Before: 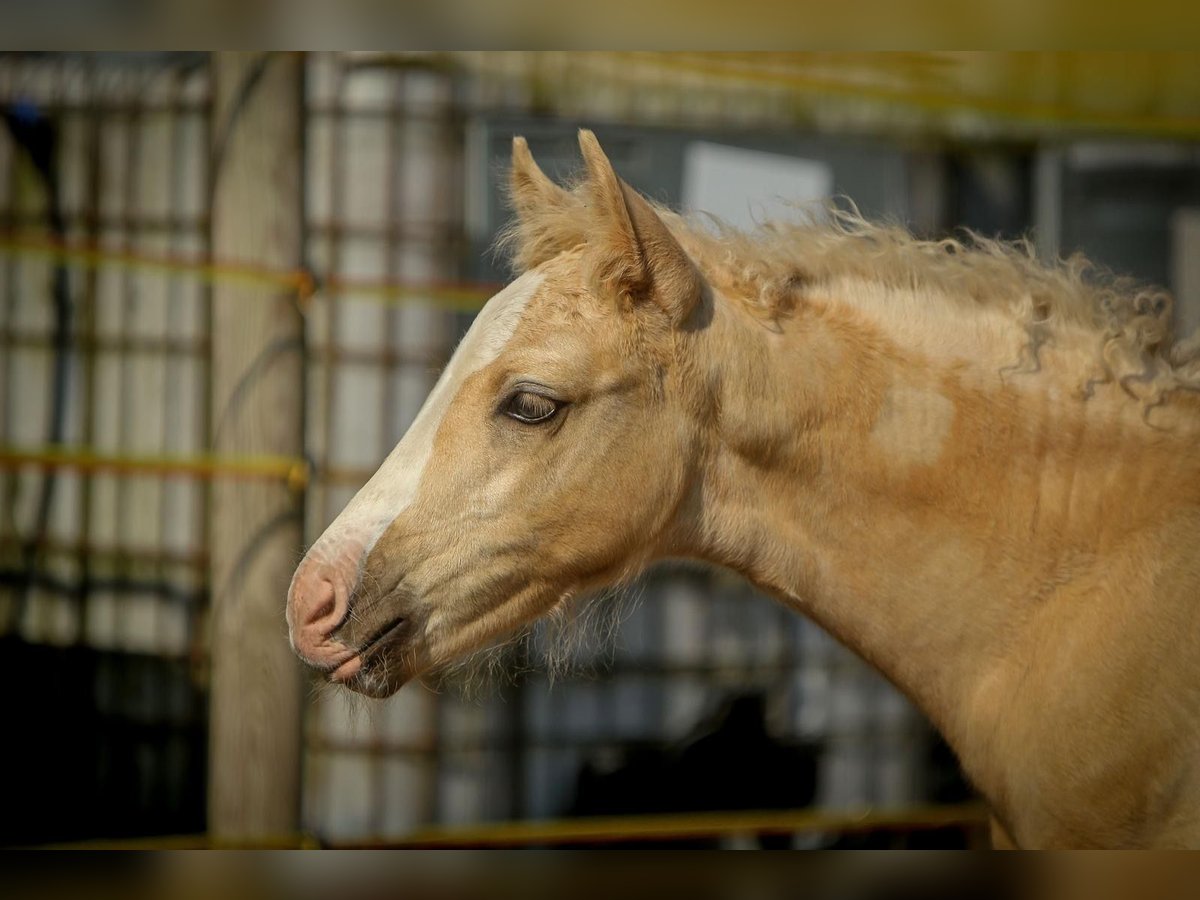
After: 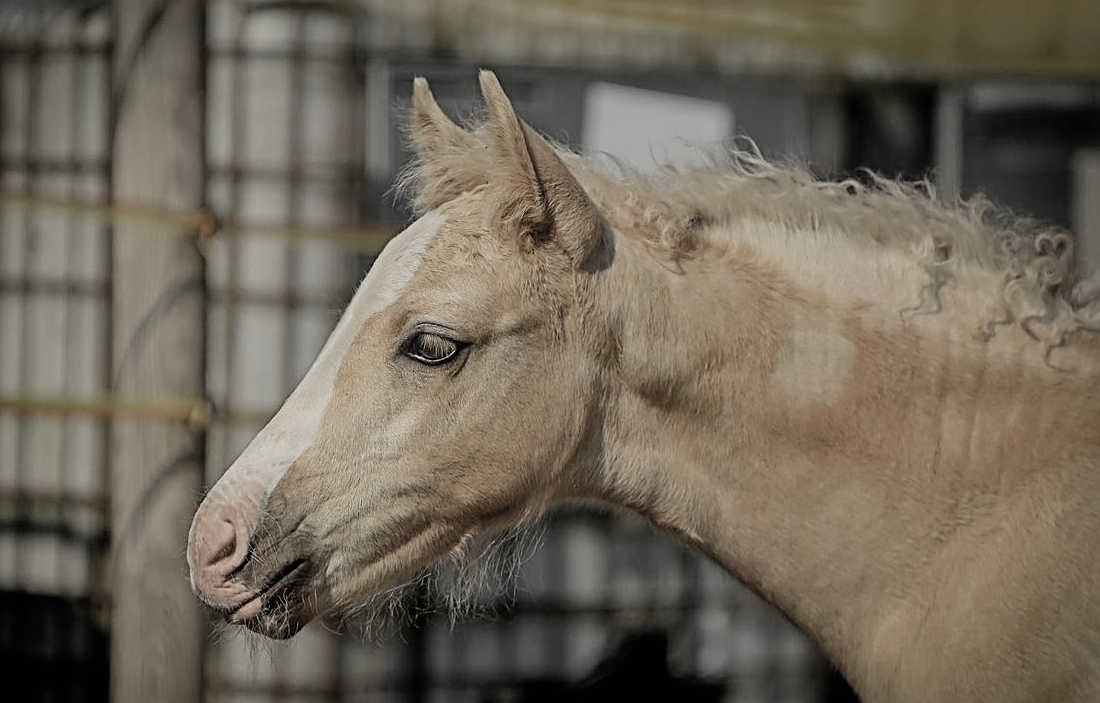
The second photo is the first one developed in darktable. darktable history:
color zones: curves: ch0 [(0, 0.613) (0.01, 0.613) (0.245, 0.448) (0.498, 0.529) (0.642, 0.665) (0.879, 0.777) (0.99, 0.613)]; ch1 [(0, 0.035) (0.121, 0.189) (0.259, 0.197) (0.415, 0.061) (0.589, 0.022) (0.732, 0.022) (0.857, 0.026) (0.991, 0.053)]
crop: left 8.314%, top 6.622%, bottom 15.26%
sharpen: radius 2.626, amount 0.688
filmic rgb: black relative exposure -7.65 EV, white relative exposure 4.56 EV, hardness 3.61, contrast 0.99, color science v6 (2022)
levels: mode automatic, levels [0.073, 0.497, 0.972]
shadows and highlights: shadows 24.95, white point adjustment -3.06, highlights -30.08
exposure: exposure 0.127 EV, compensate highlight preservation false
